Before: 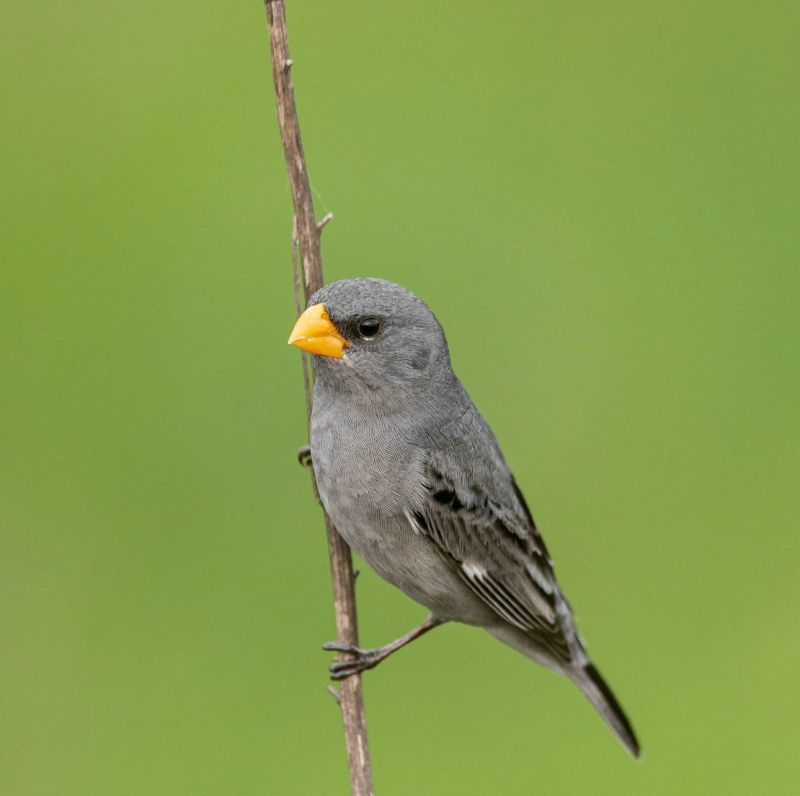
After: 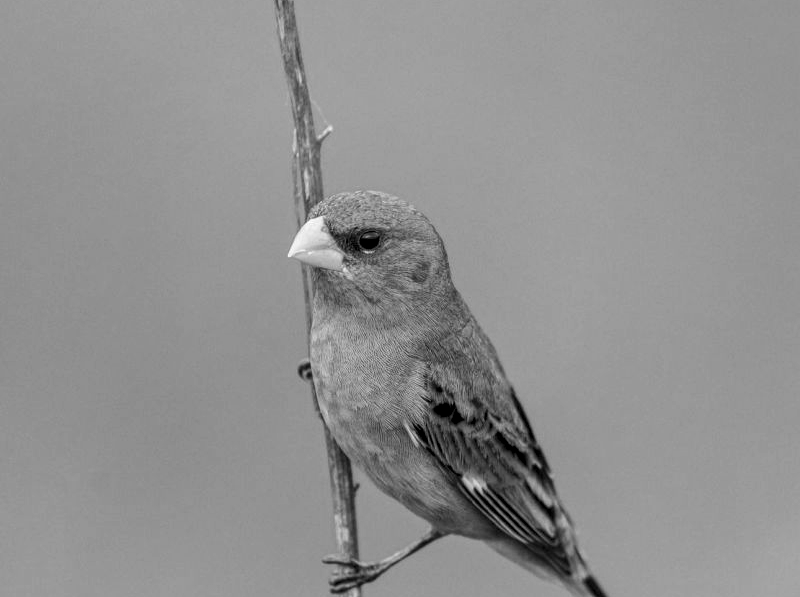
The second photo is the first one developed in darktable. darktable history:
crop: top 11.038%, bottom 13.962%
monochrome: on, module defaults
local contrast: detail 130%
